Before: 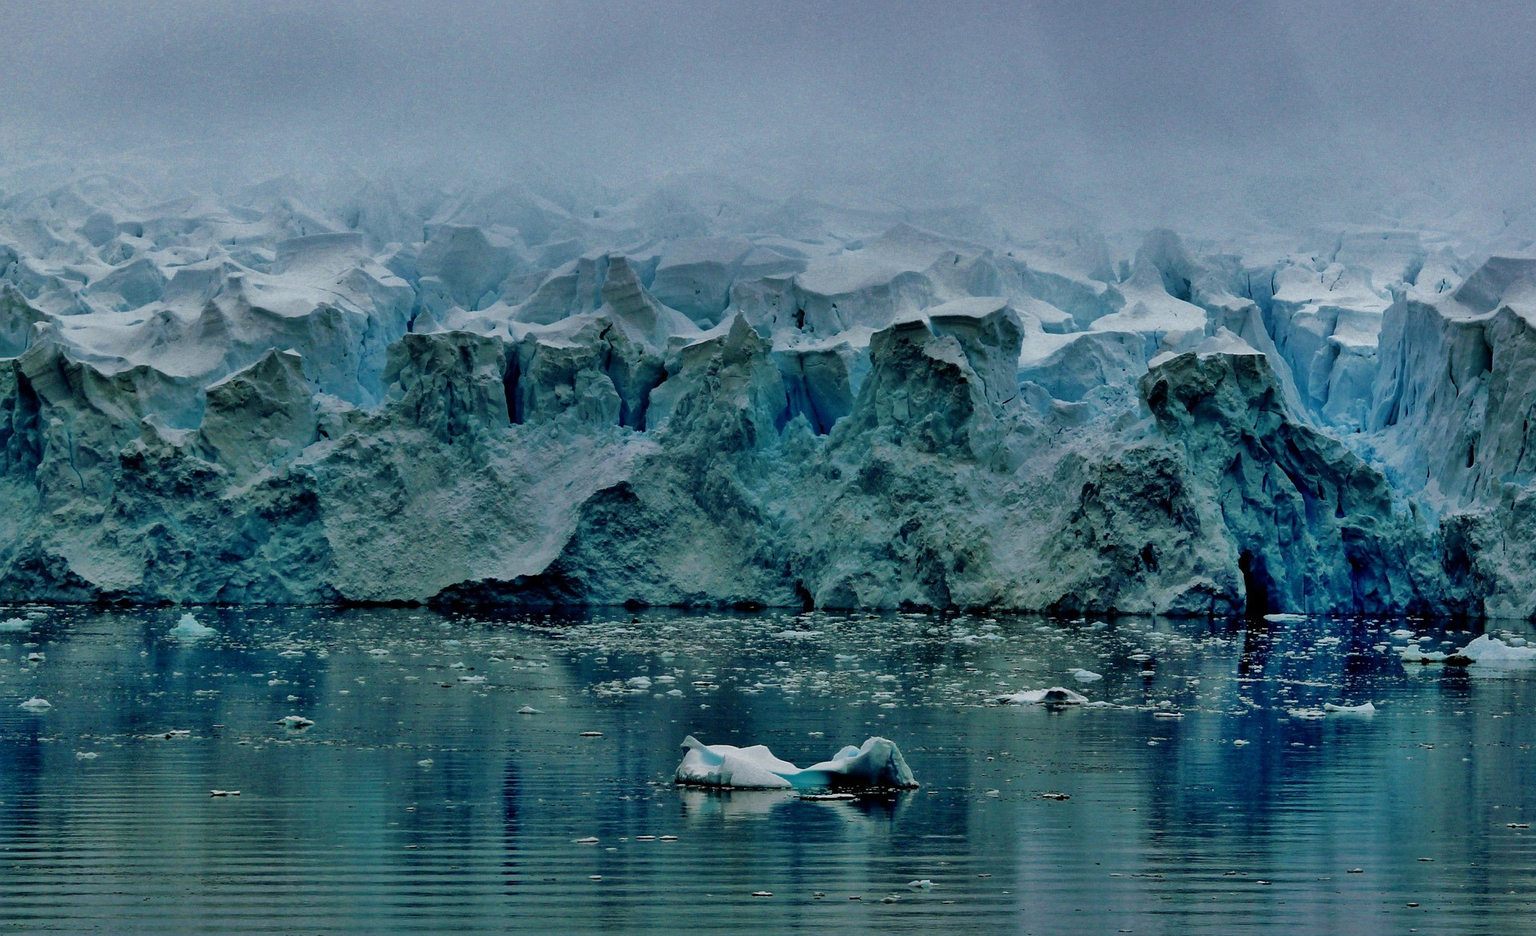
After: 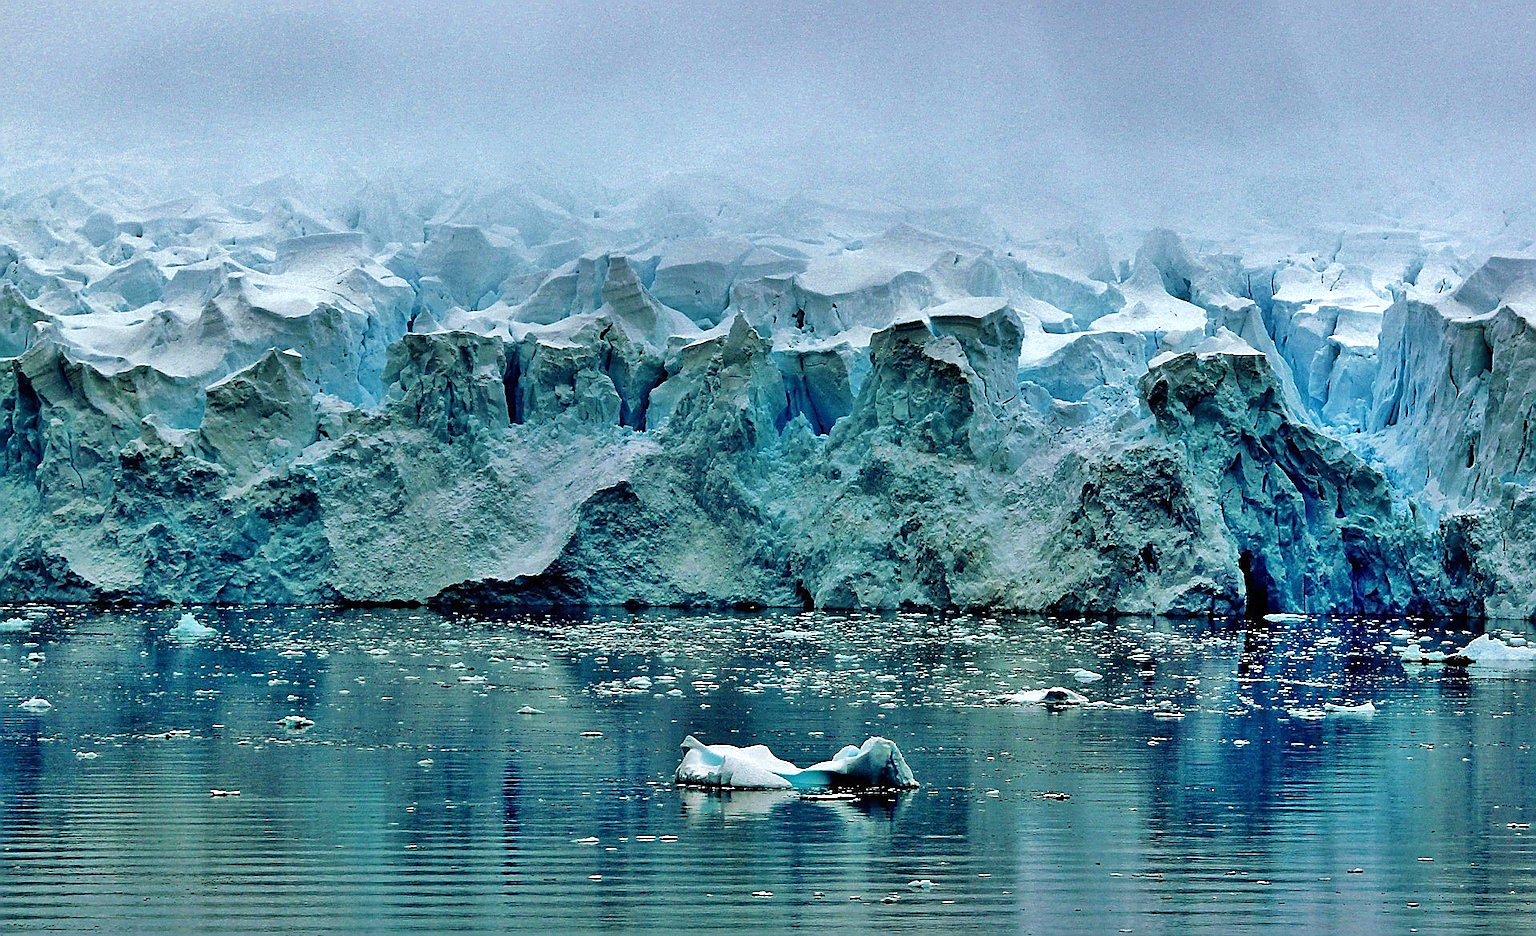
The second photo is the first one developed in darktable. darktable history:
exposure: black level correction 0, exposure 0.891 EV, compensate exposure bias true, compensate highlight preservation false
sharpen: radius 1.393, amount 1.242, threshold 0.621
